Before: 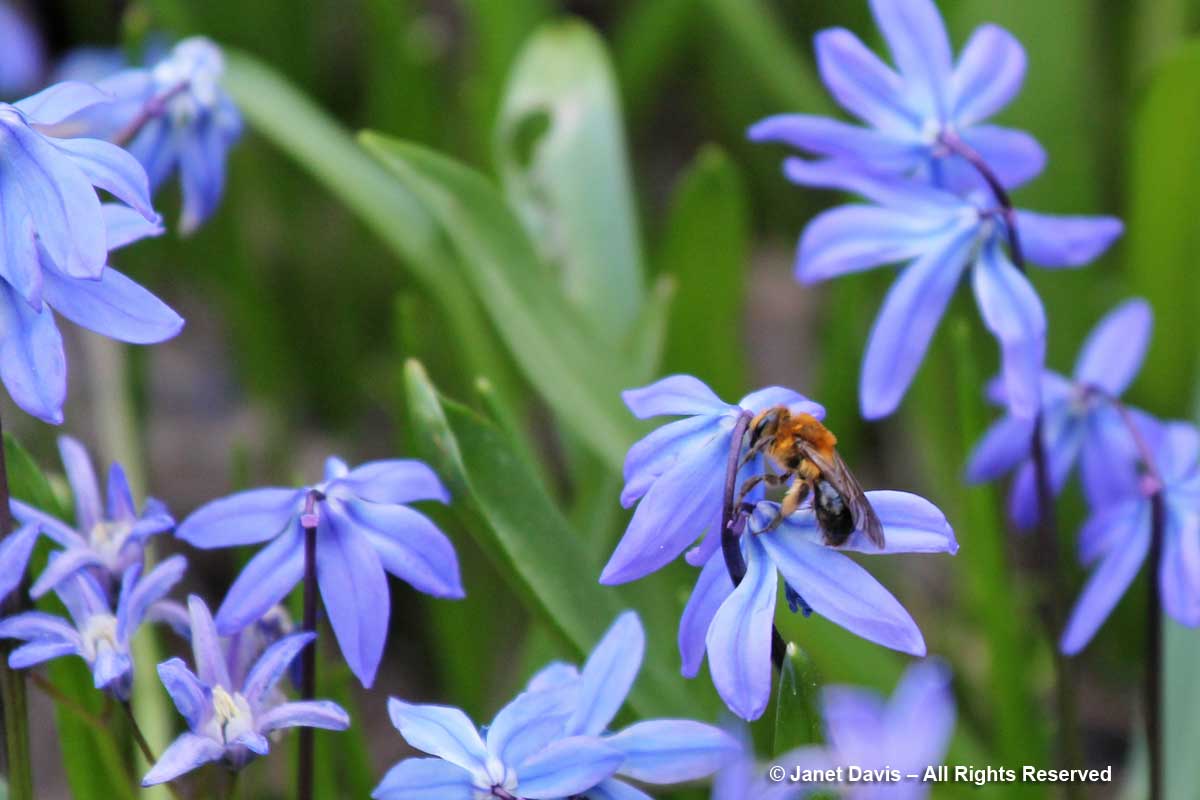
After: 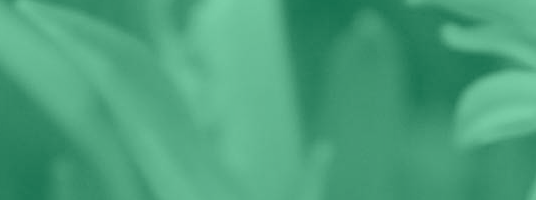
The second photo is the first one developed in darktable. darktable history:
color correction: highlights a* -4.73, highlights b* 5.06, saturation 0.97
colorize: hue 147.6°, saturation 65%, lightness 21.64%
crop: left 28.64%, top 16.832%, right 26.637%, bottom 58.055%
sharpen: on, module defaults
white balance: red 0.978, blue 0.999
